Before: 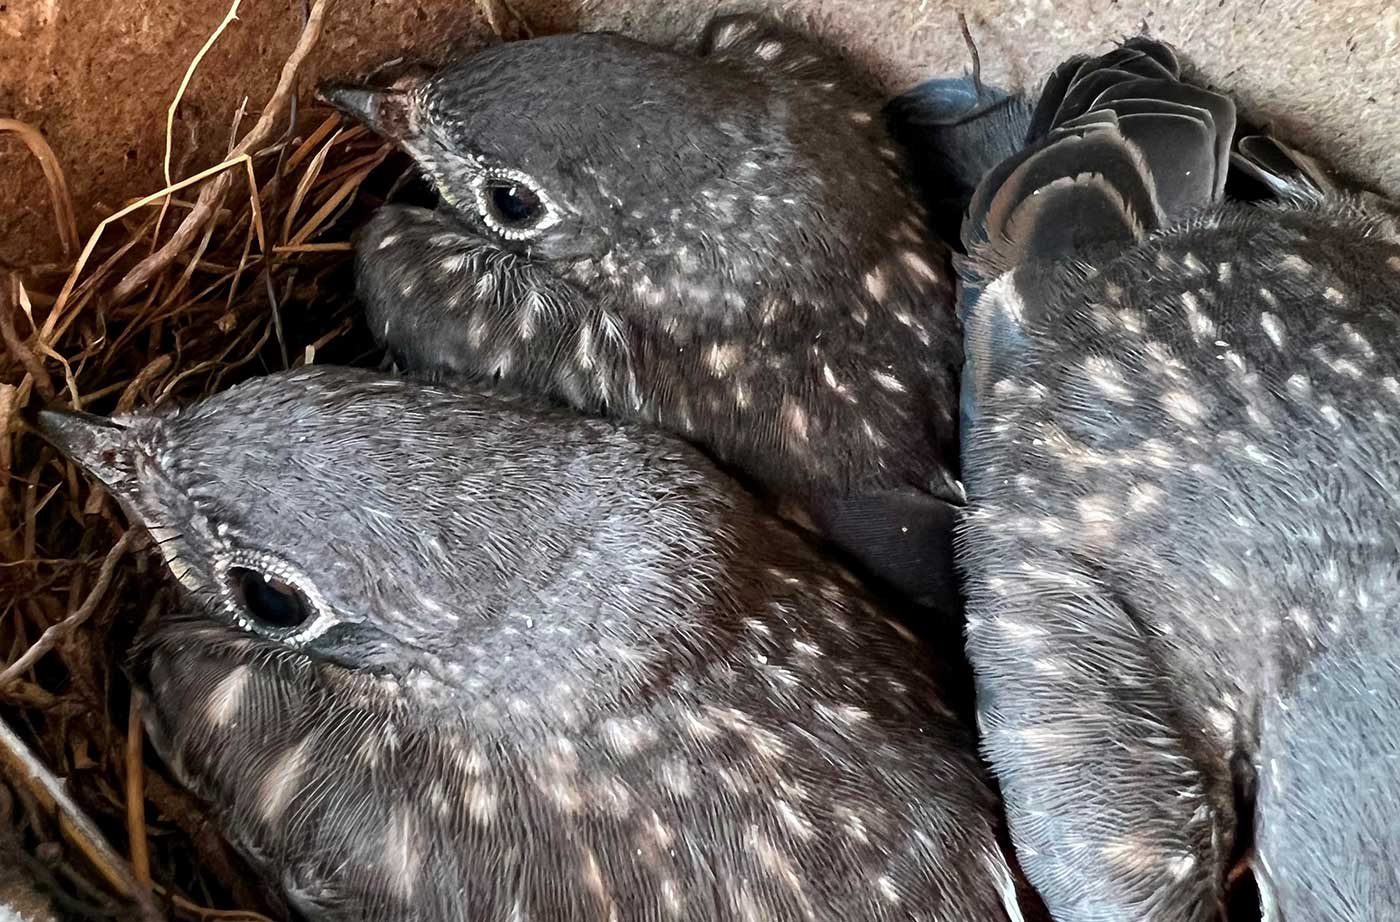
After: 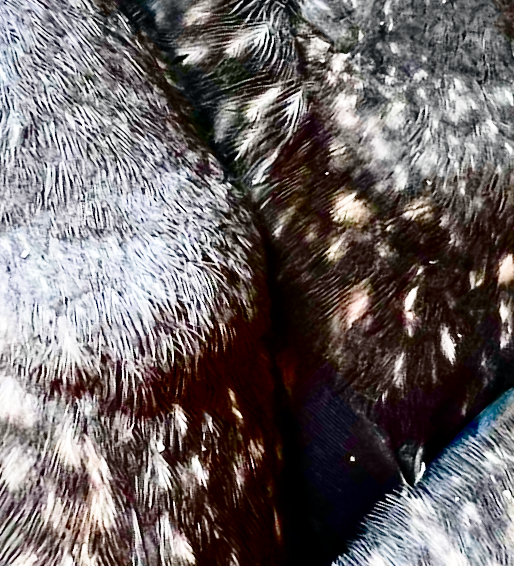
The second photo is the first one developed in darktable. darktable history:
contrast brightness saturation: contrast 0.242, brightness -0.227, saturation 0.136
color balance rgb: shadows lift › chroma 1.007%, shadows lift › hue 243.31°, linear chroma grading › global chroma 14.525%, perceptual saturation grading › global saturation 20%, perceptual saturation grading › highlights -25.708%, perceptual saturation grading › shadows 26.129%, global vibrance 1.409%, saturation formula JzAzBz (2021)
crop and rotate: angle -46.08°, top 16.582%, right 0.954%, bottom 11.669%
base curve: curves: ch0 [(0, 0) (0.028, 0.03) (0.121, 0.232) (0.46, 0.748) (0.859, 0.968) (1, 1)], preserve colors none
